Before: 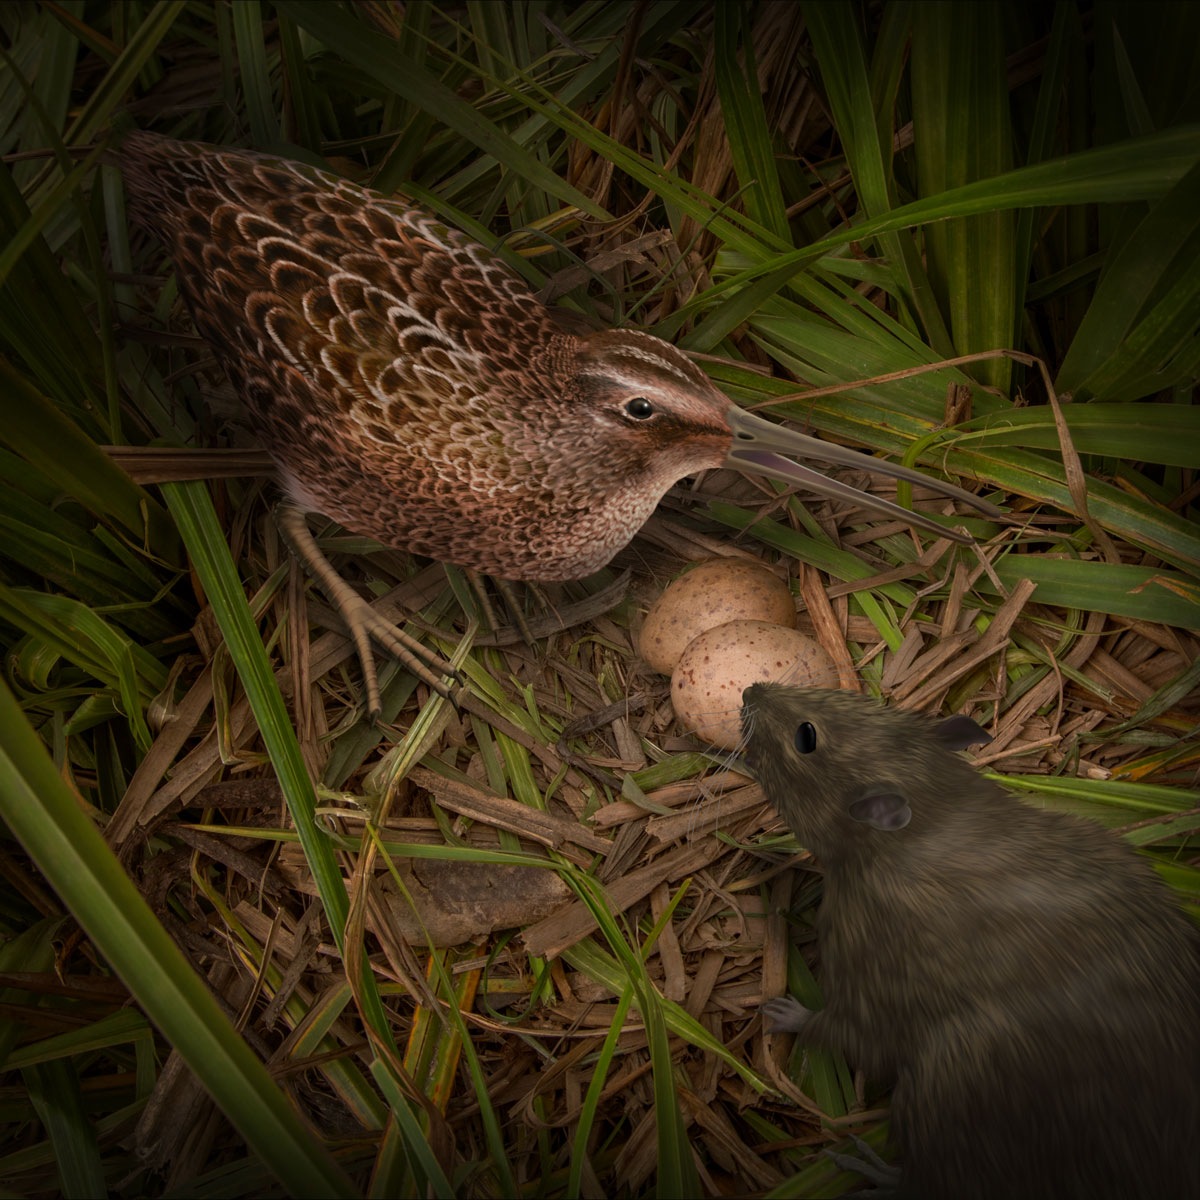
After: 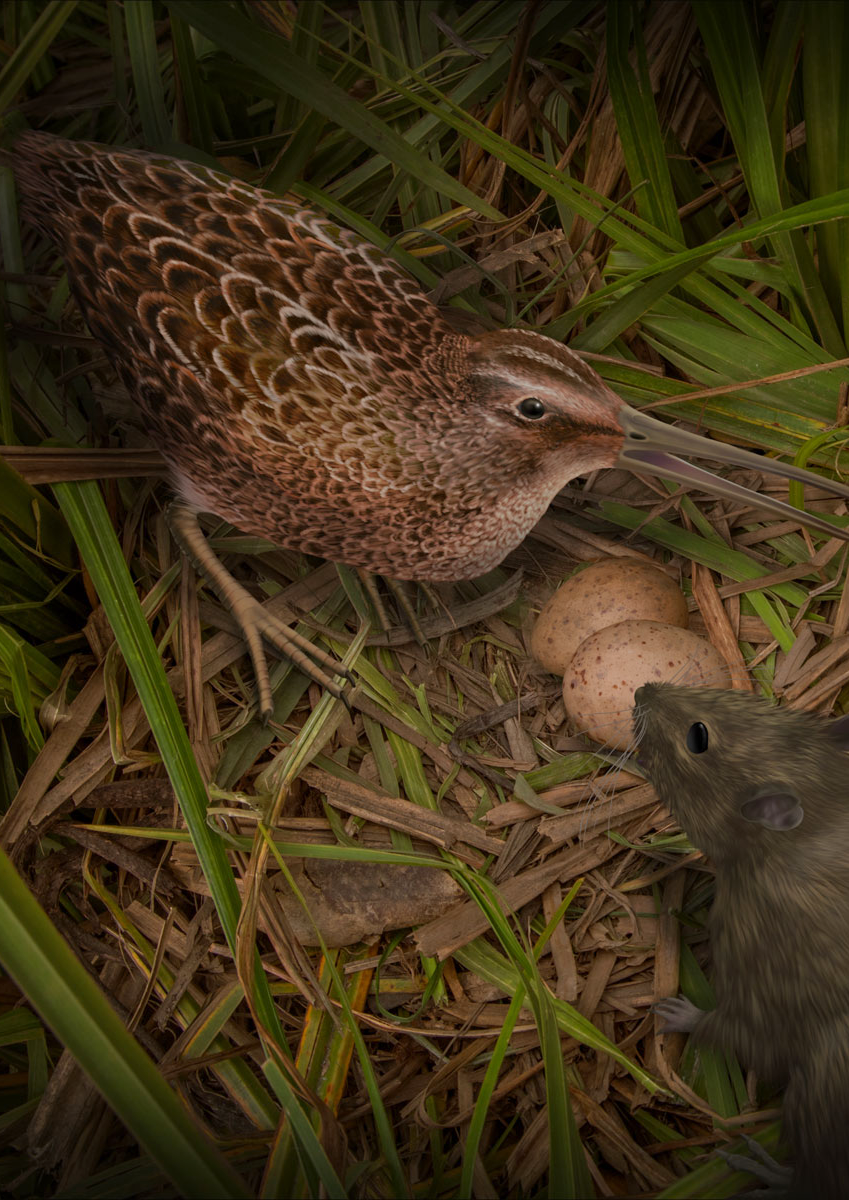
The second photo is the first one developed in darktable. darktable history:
bloom: size 3%, threshold 100%, strength 0%
tone equalizer: -8 EV 0.25 EV, -7 EV 0.417 EV, -6 EV 0.417 EV, -5 EV 0.25 EV, -3 EV -0.25 EV, -2 EV -0.417 EV, -1 EV -0.417 EV, +0 EV -0.25 EV, edges refinement/feathering 500, mask exposure compensation -1.57 EV, preserve details guided filter
crop and rotate: left 9.061%, right 20.142%
